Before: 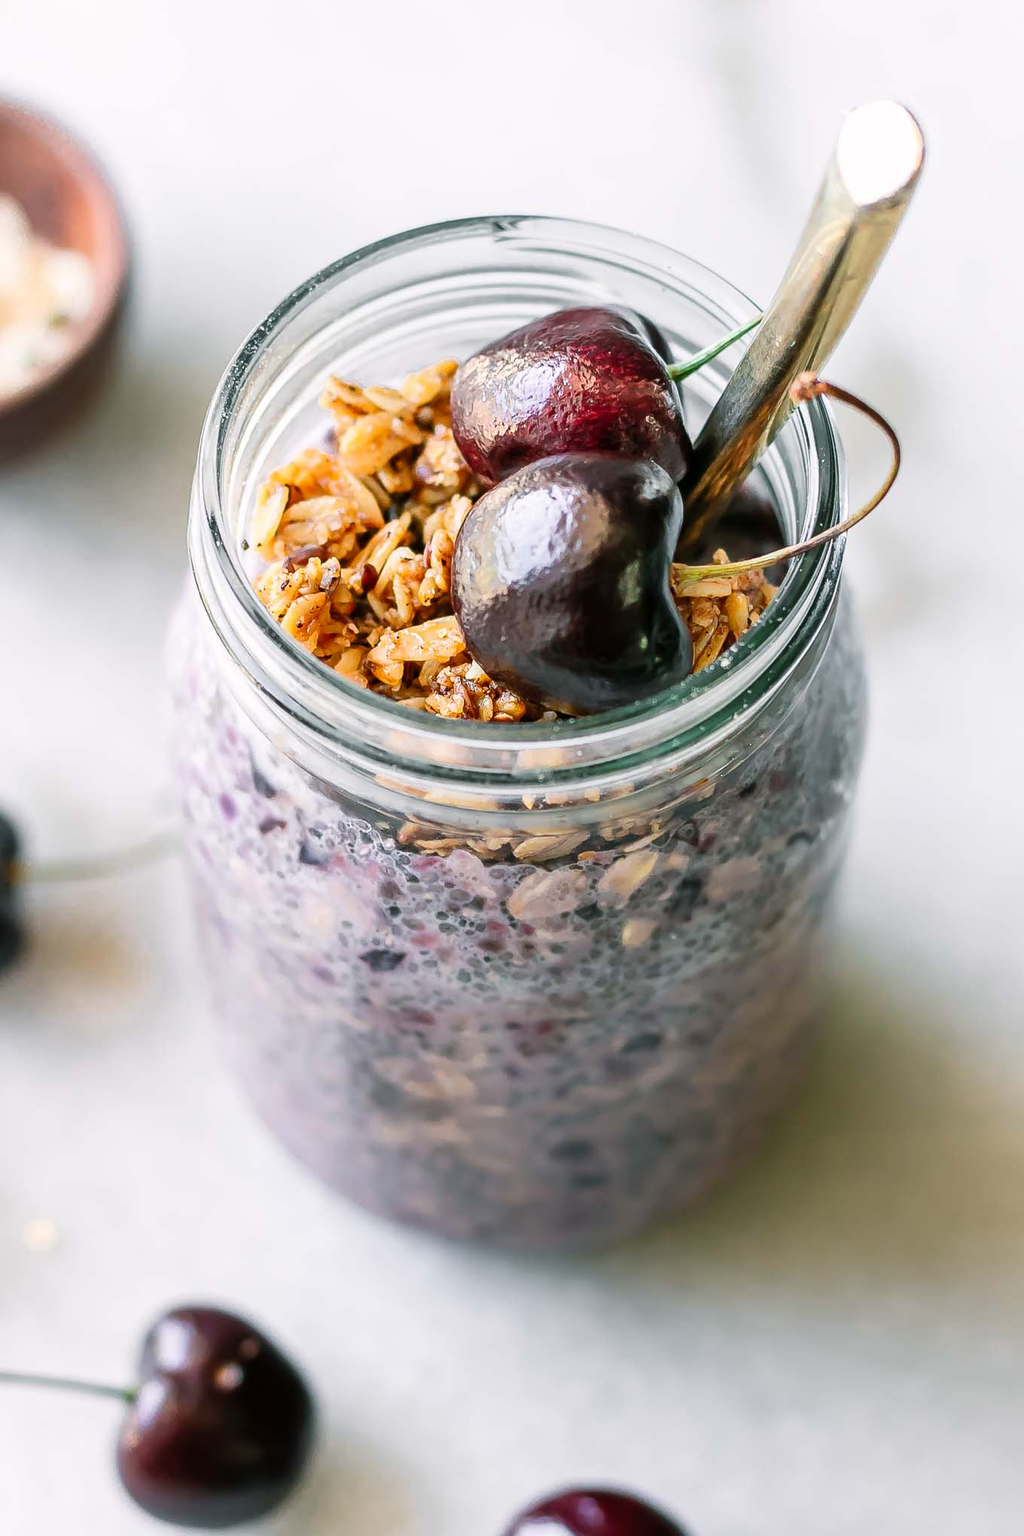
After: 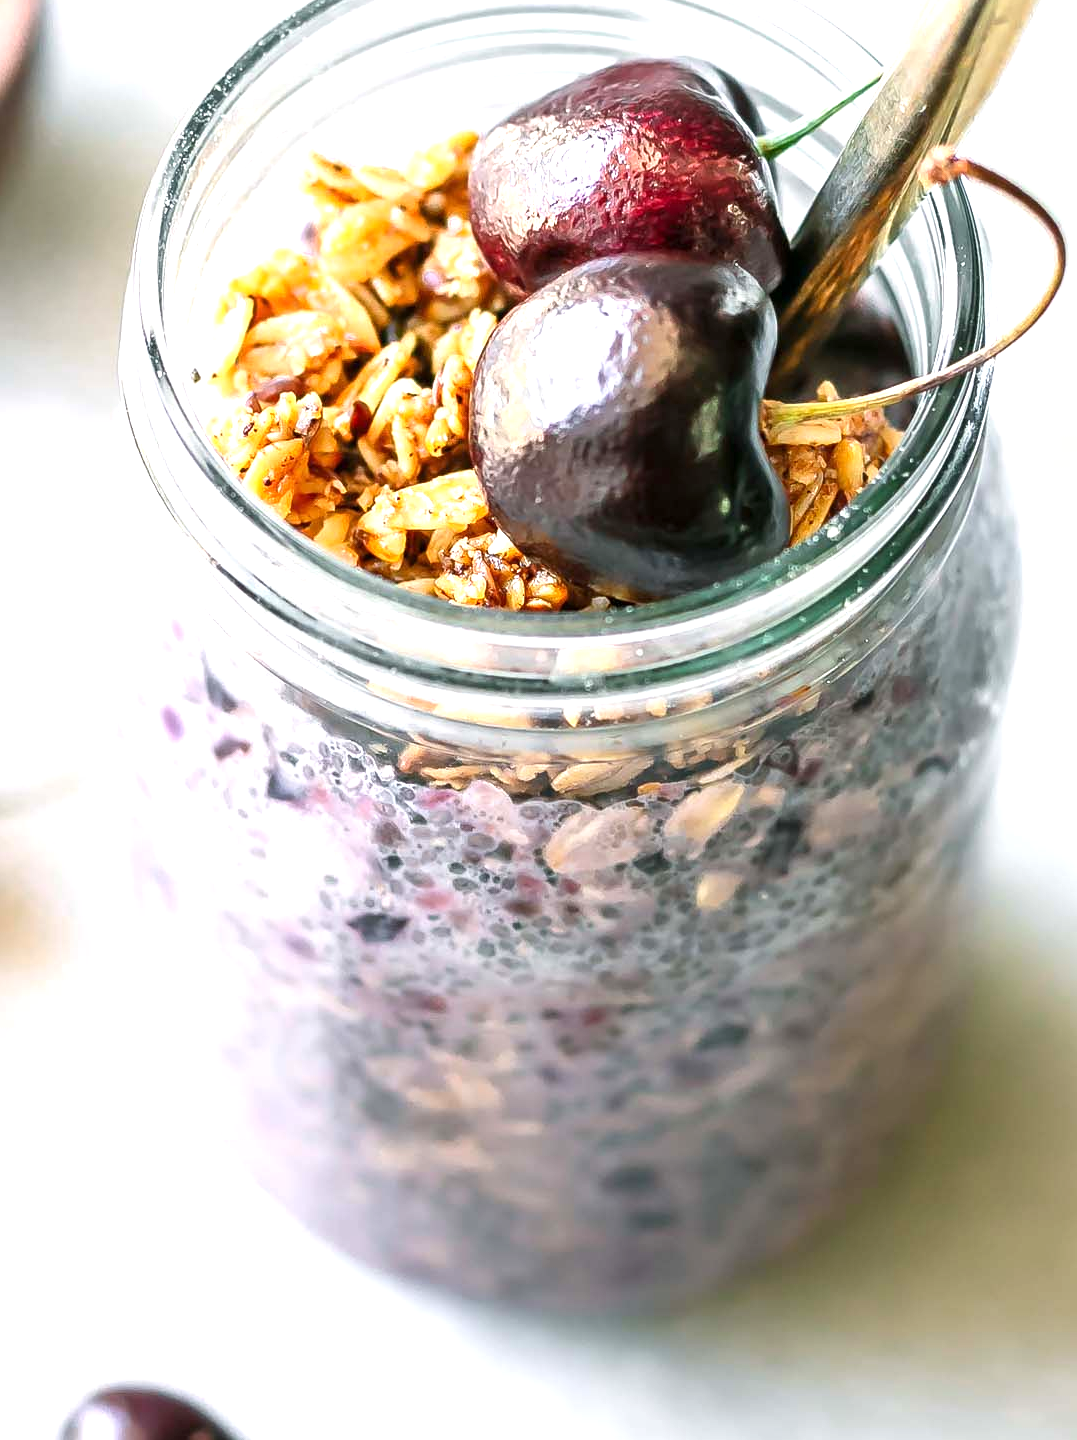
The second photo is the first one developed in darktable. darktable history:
crop: left 9.625%, top 17.085%, right 11.123%, bottom 12.301%
exposure: exposure 0.745 EV, compensate exposure bias true, compensate highlight preservation false
